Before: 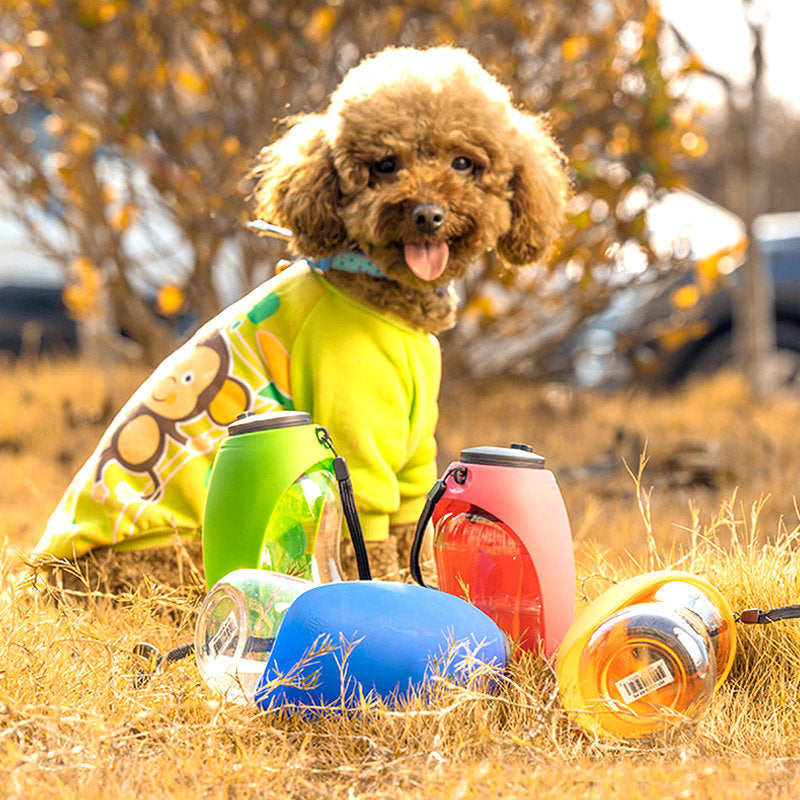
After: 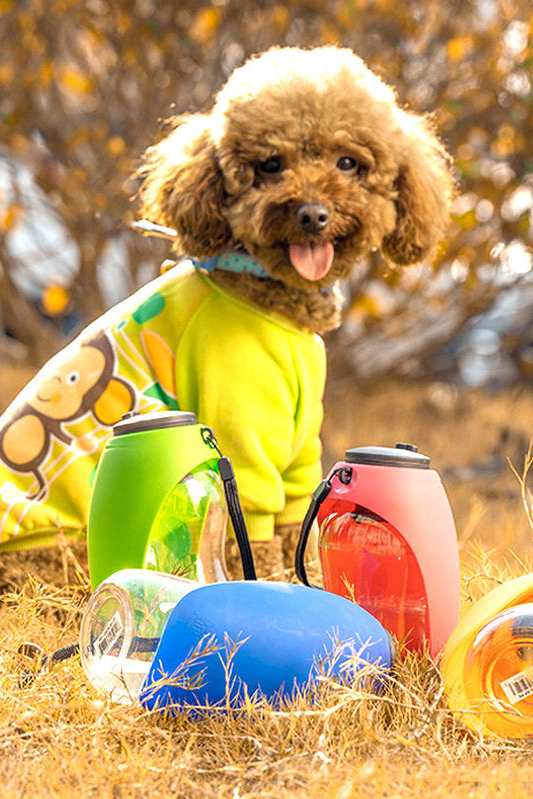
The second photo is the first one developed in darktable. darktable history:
crop and rotate: left 14.436%, right 18.898%
